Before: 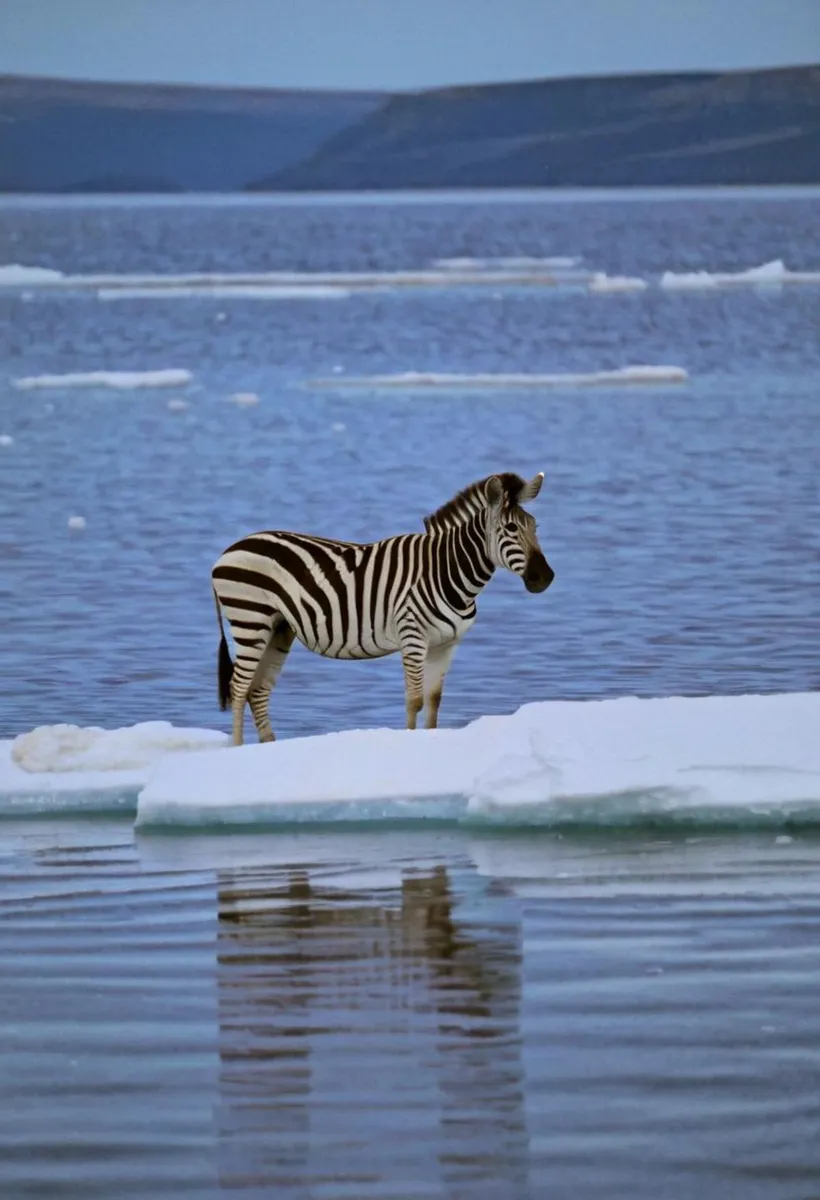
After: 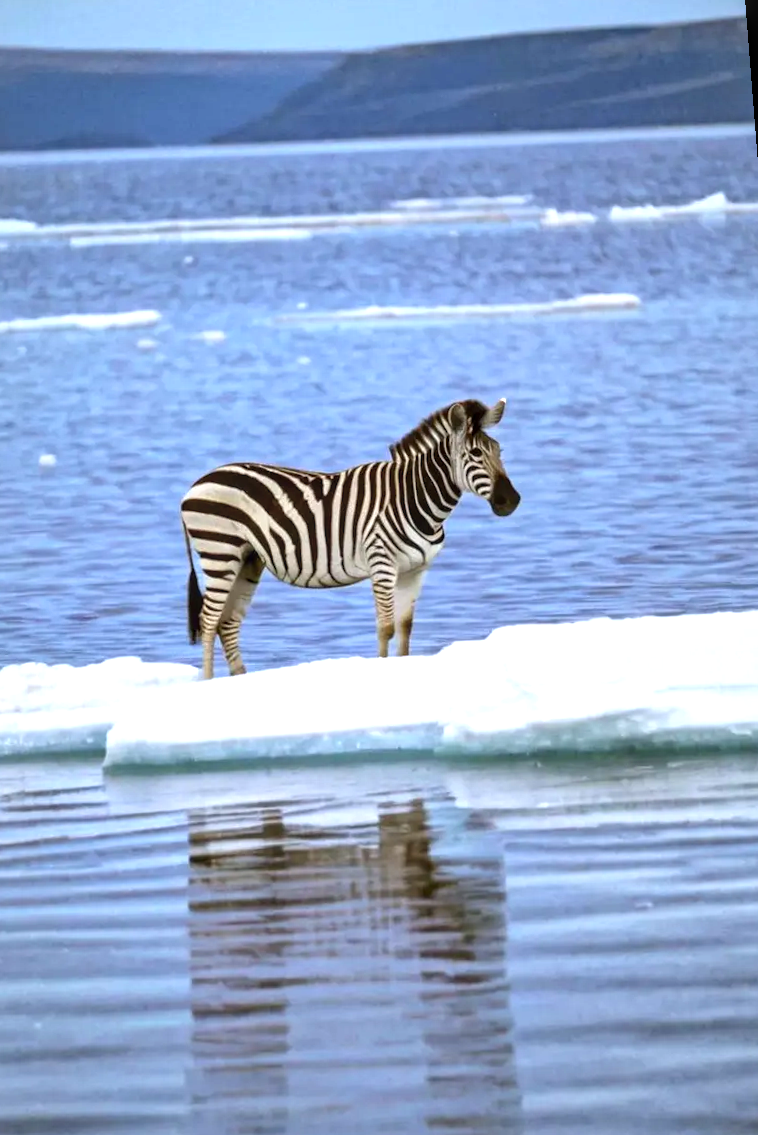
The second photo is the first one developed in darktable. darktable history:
exposure: black level correction 0, exposure 1 EV, compensate exposure bias true, compensate highlight preservation false
rotate and perspective: rotation -1.68°, lens shift (vertical) -0.146, crop left 0.049, crop right 0.912, crop top 0.032, crop bottom 0.96
local contrast: on, module defaults
